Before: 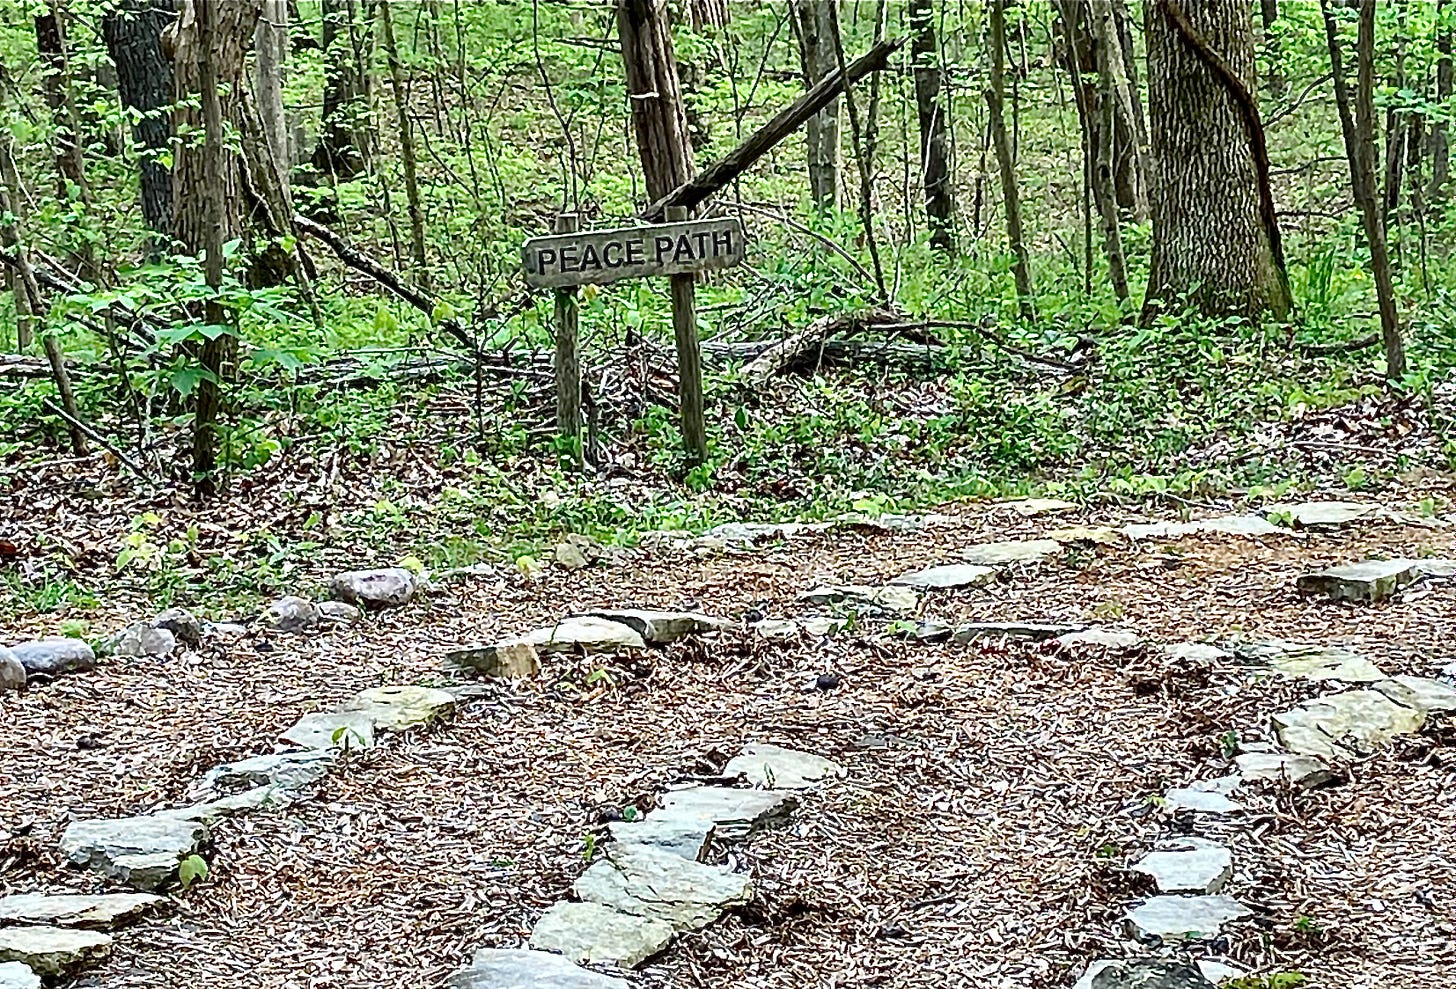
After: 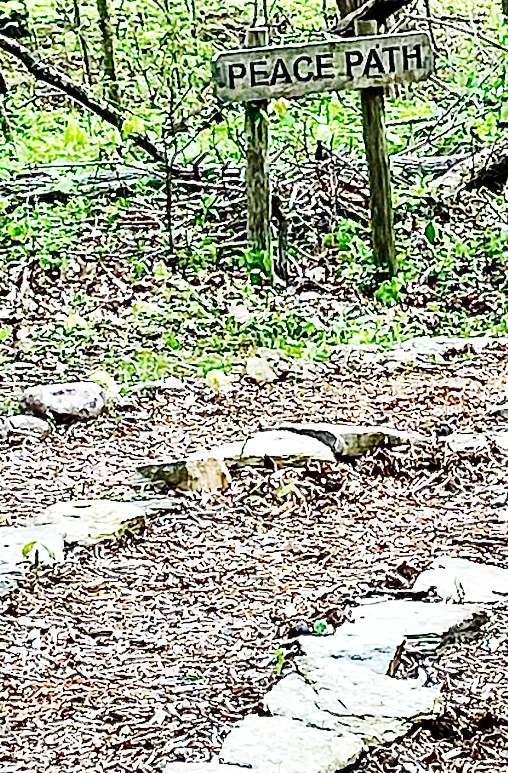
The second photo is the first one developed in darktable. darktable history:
crop and rotate: left 21.347%, top 18.852%, right 43.708%, bottom 2.988%
shadows and highlights: shadows 29.34, highlights -29.51, low approximation 0.01, soften with gaussian
base curve: curves: ch0 [(0, 0) (0, 0) (0.002, 0.001) (0.008, 0.003) (0.019, 0.011) (0.037, 0.037) (0.064, 0.11) (0.102, 0.232) (0.152, 0.379) (0.216, 0.524) (0.296, 0.665) (0.394, 0.789) (0.512, 0.881) (0.651, 0.945) (0.813, 0.986) (1, 1)], exposure shift 0.569, preserve colors none
